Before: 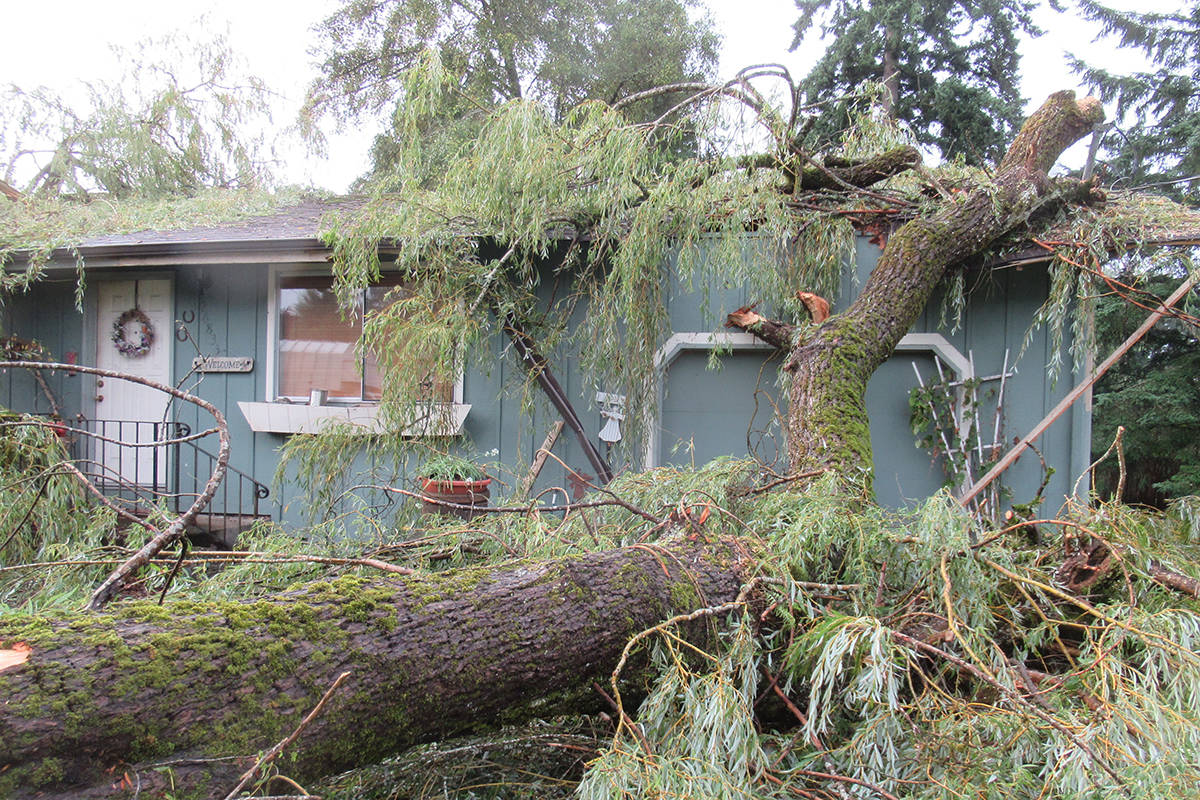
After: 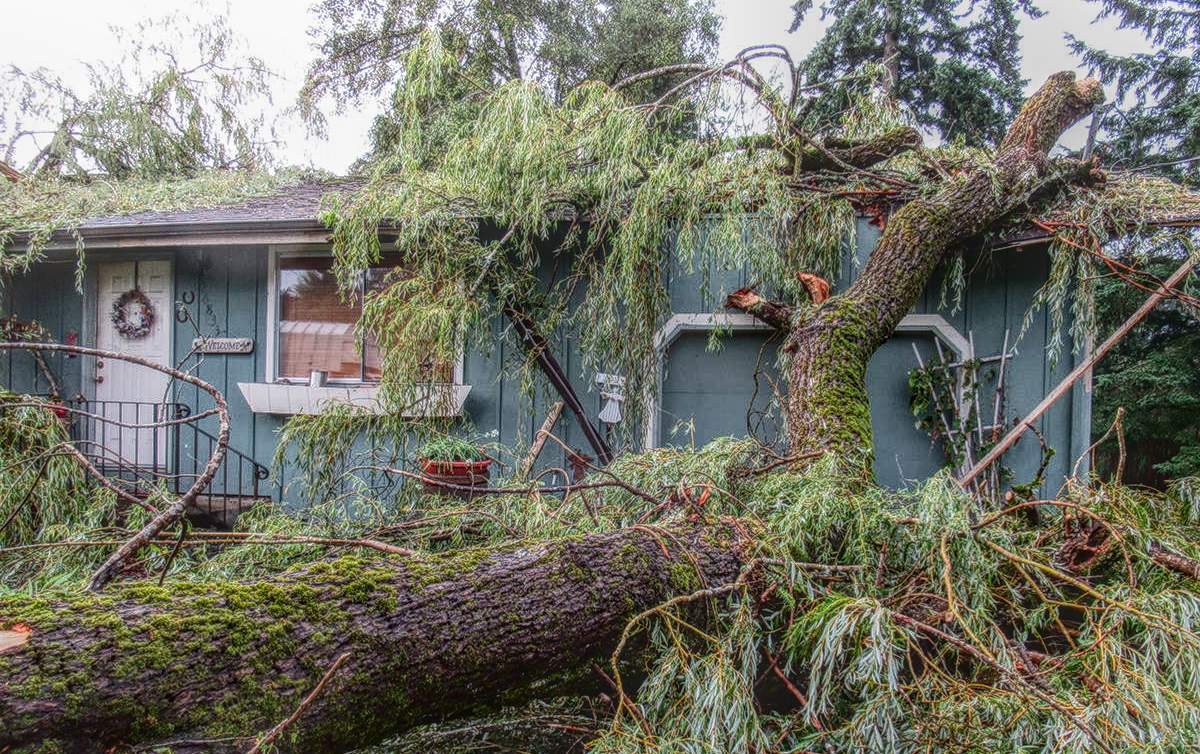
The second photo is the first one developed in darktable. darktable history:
contrast brightness saturation: contrast 0.239, brightness -0.233, saturation 0.149
crop and rotate: top 2.588%, bottom 3.15%
local contrast: highlights 3%, shadows 1%, detail 201%, midtone range 0.244
